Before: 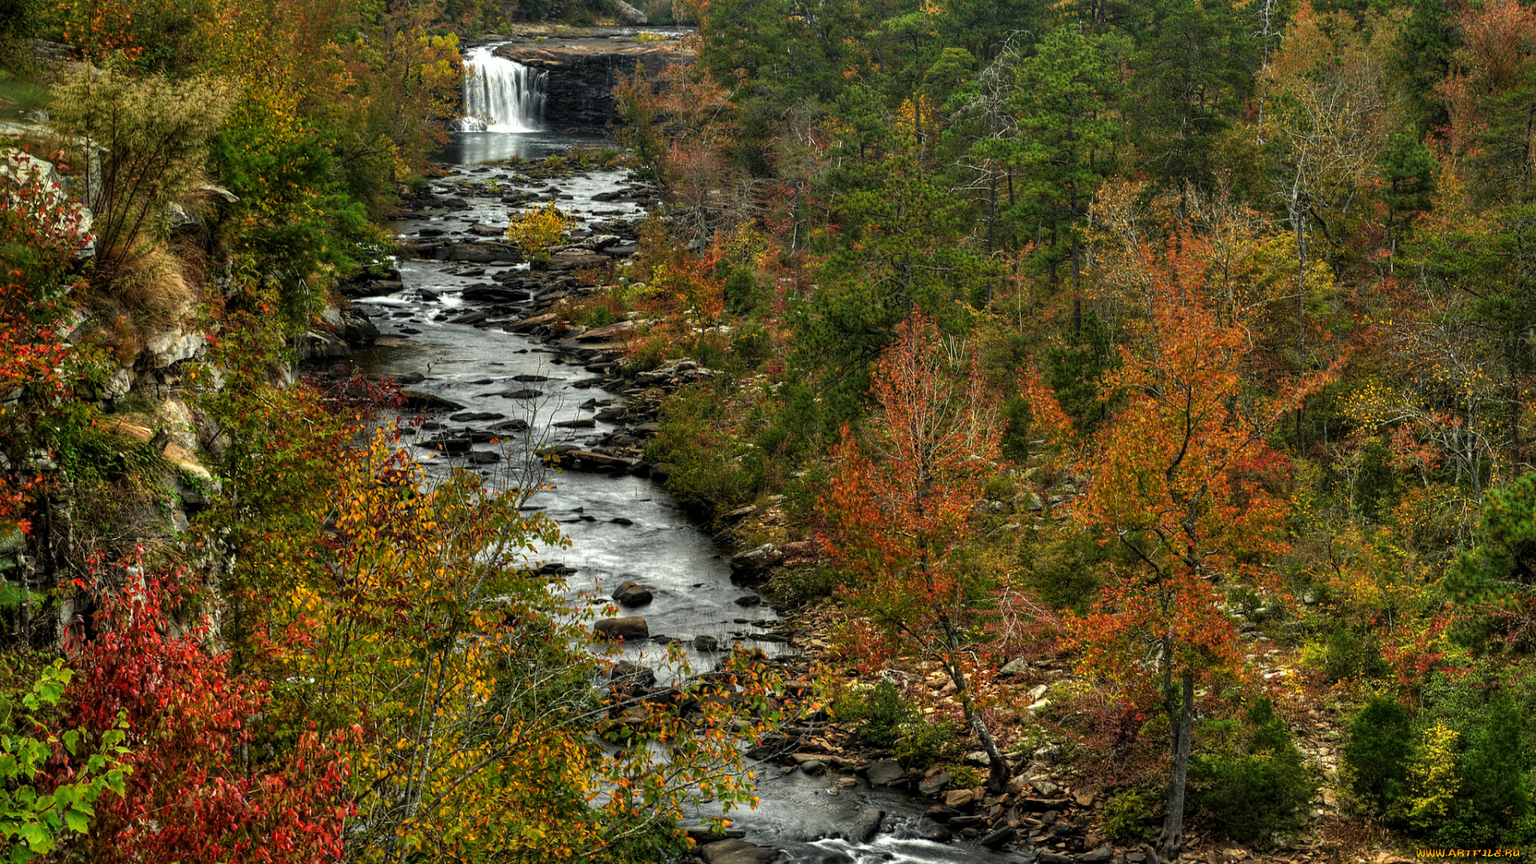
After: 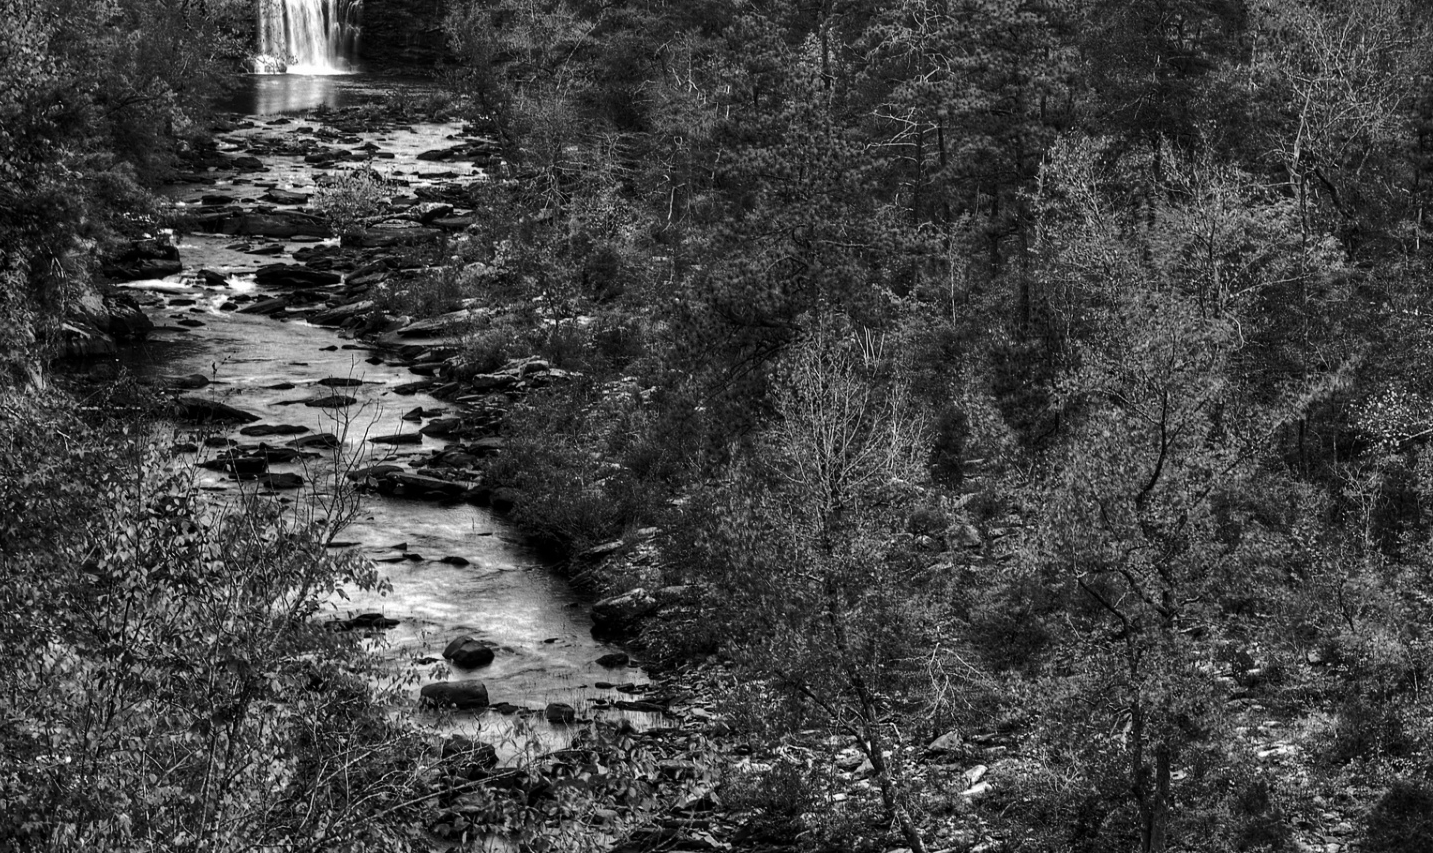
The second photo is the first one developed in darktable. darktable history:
base curve: curves: ch0 [(0, 0) (0.073, 0.04) (0.157, 0.139) (0.492, 0.492) (0.758, 0.758) (1, 1)]
contrast brightness saturation: saturation -1
crop: left 16.775%, top 8.47%, right 8.564%, bottom 12.457%
